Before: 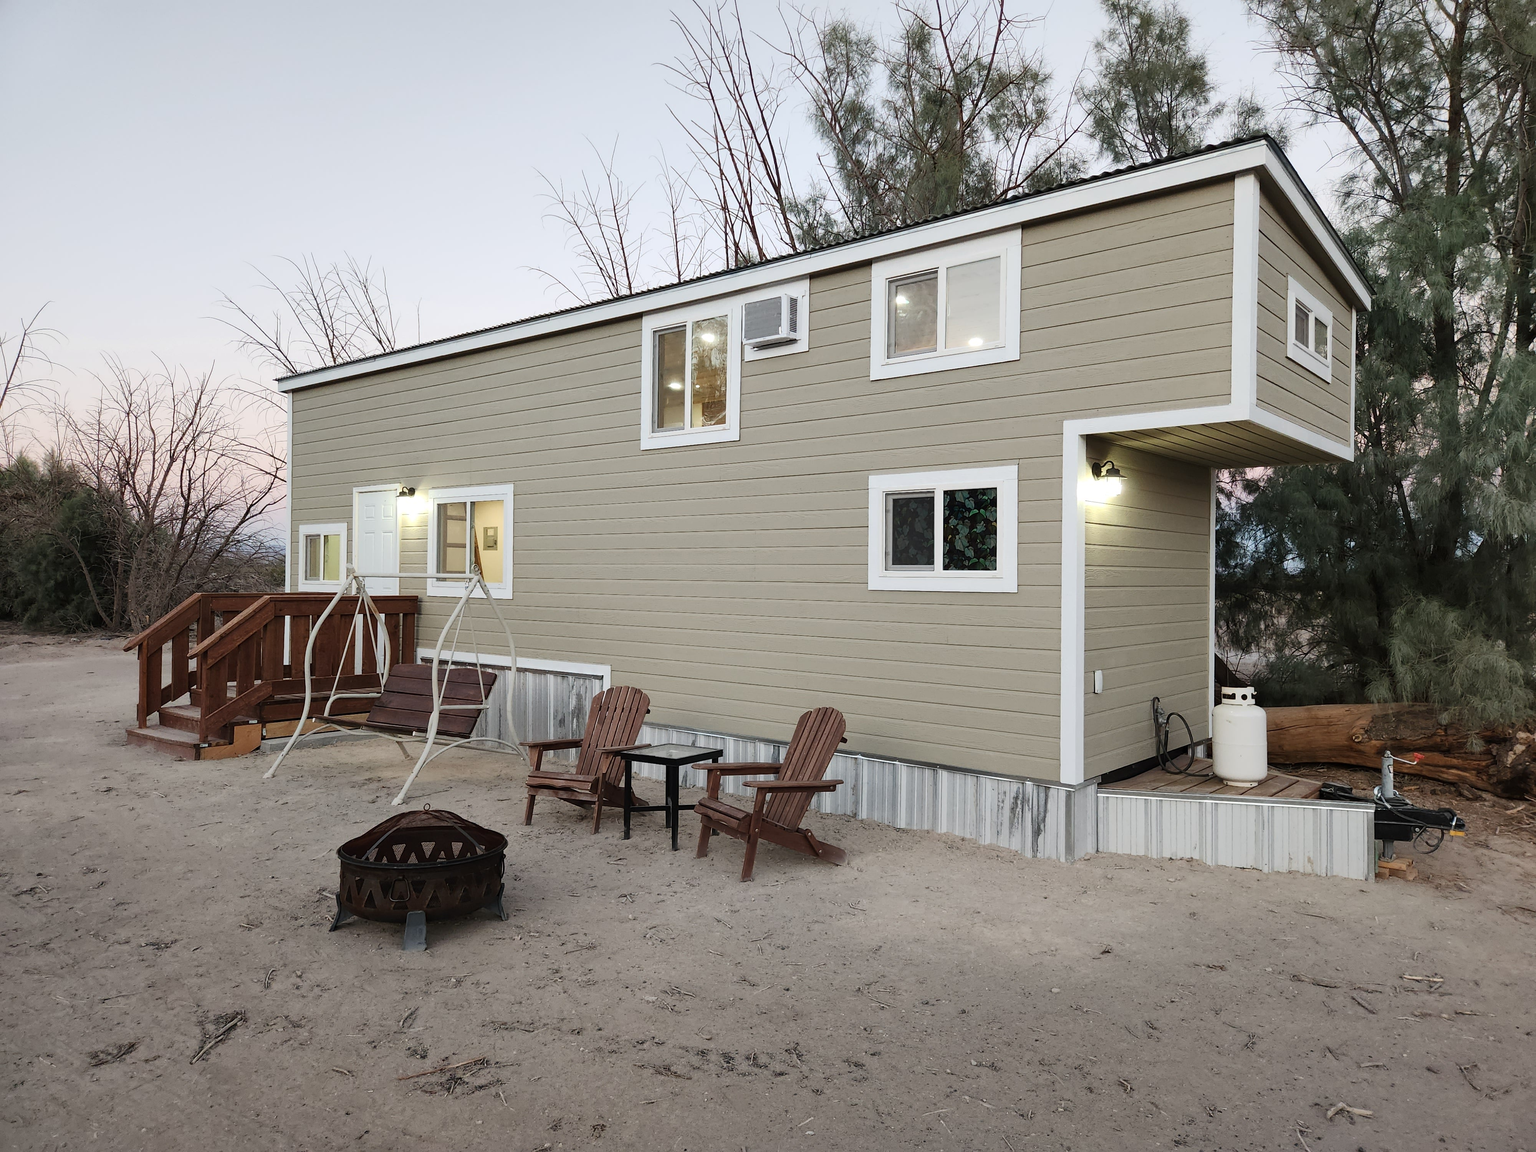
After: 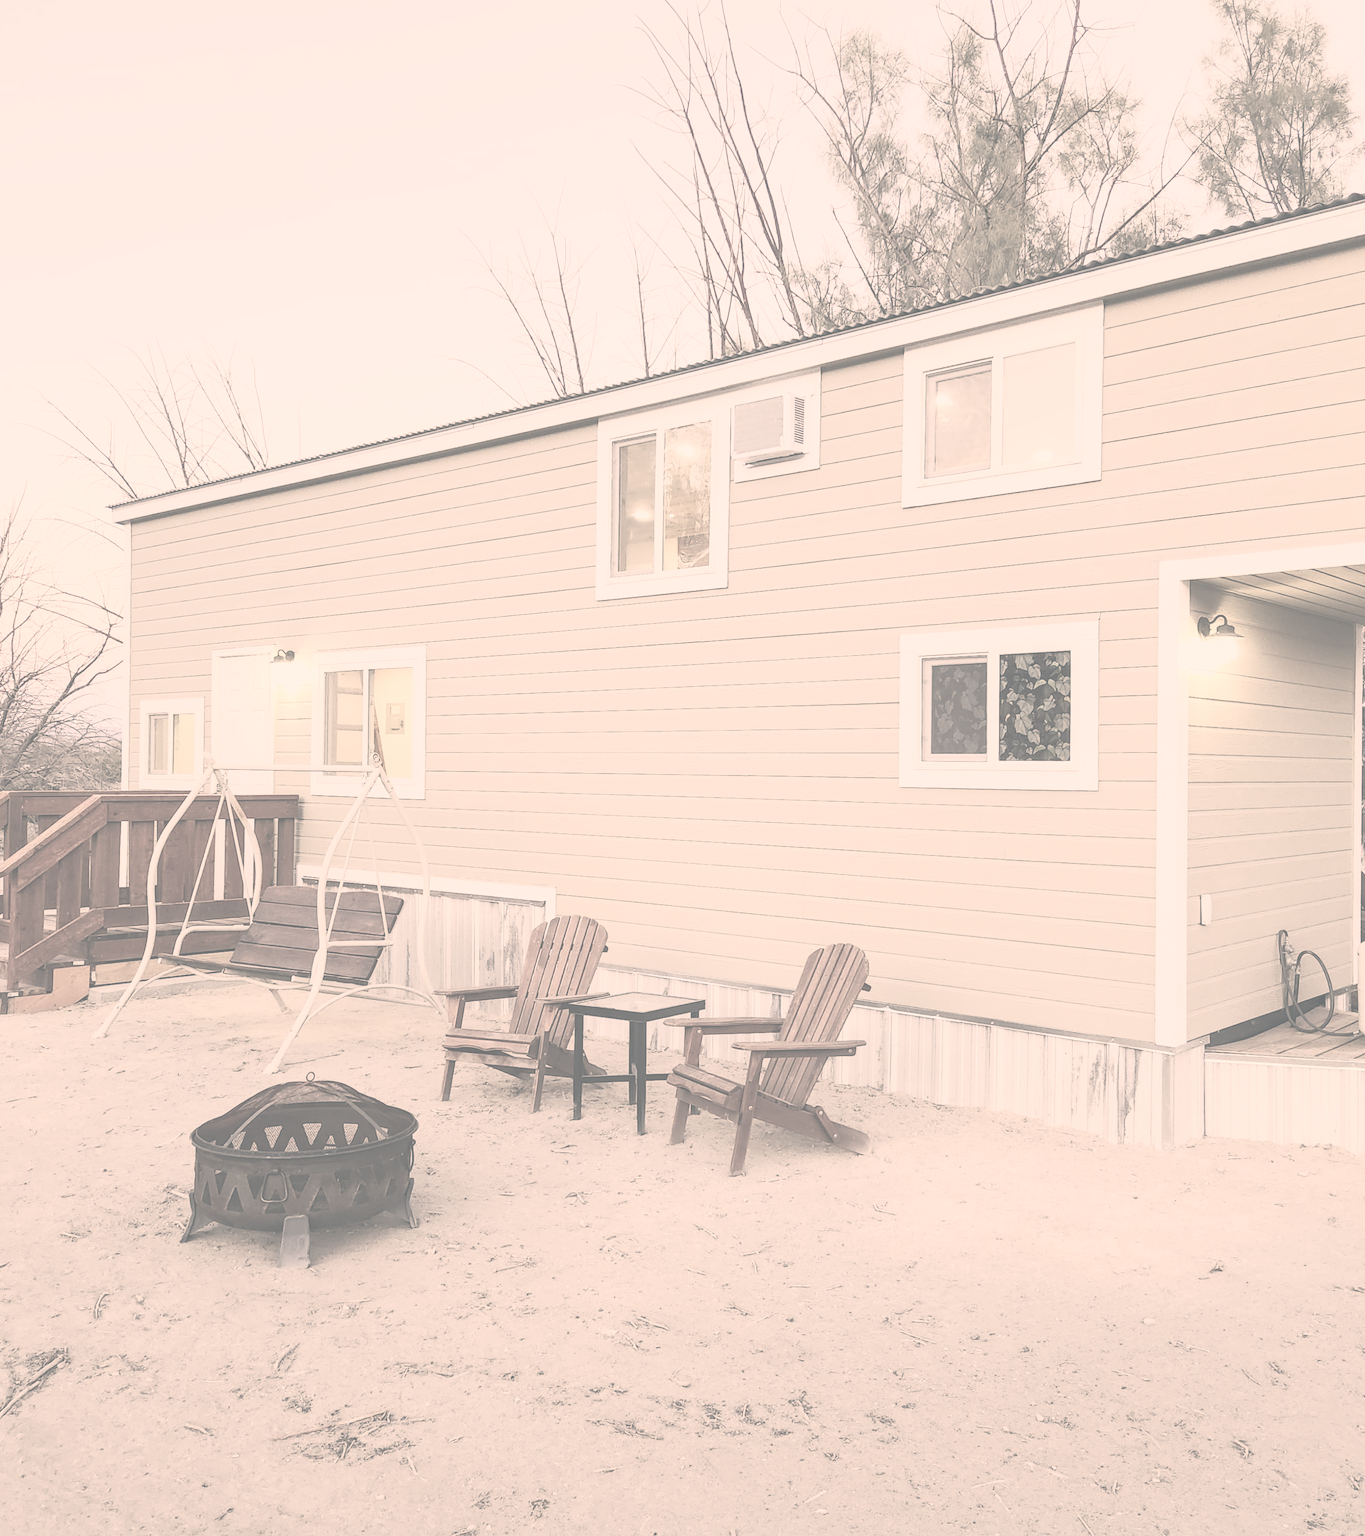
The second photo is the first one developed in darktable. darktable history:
local contrast: on, module defaults
contrast brightness saturation: contrast -0.32, brightness 0.75, saturation -0.78
color correction: highlights a* 10.32, highlights b* 14.66, shadows a* -9.59, shadows b* -15.02
exposure: black level correction 0, exposure 0.5 EV, compensate highlight preservation false
crop and rotate: left 12.673%, right 20.66%
tone curve: curves: ch0 [(0, 0) (0.105, 0.068) (0.195, 0.162) (0.283, 0.283) (0.384, 0.404) (0.485, 0.531) (0.638, 0.681) (0.795, 0.879) (1, 0.977)]; ch1 [(0, 0) (0.161, 0.092) (0.35, 0.33) (0.379, 0.401) (0.456, 0.469) (0.504, 0.5) (0.512, 0.514) (0.58, 0.597) (0.635, 0.646) (1, 1)]; ch2 [(0, 0) (0.371, 0.362) (0.437, 0.437) (0.5, 0.5) (0.53, 0.523) (0.56, 0.58) (0.622, 0.606) (1, 1)], color space Lab, independent channels, preserve colors none
white balance: red 0.948, green 1.02, blue 1.176
